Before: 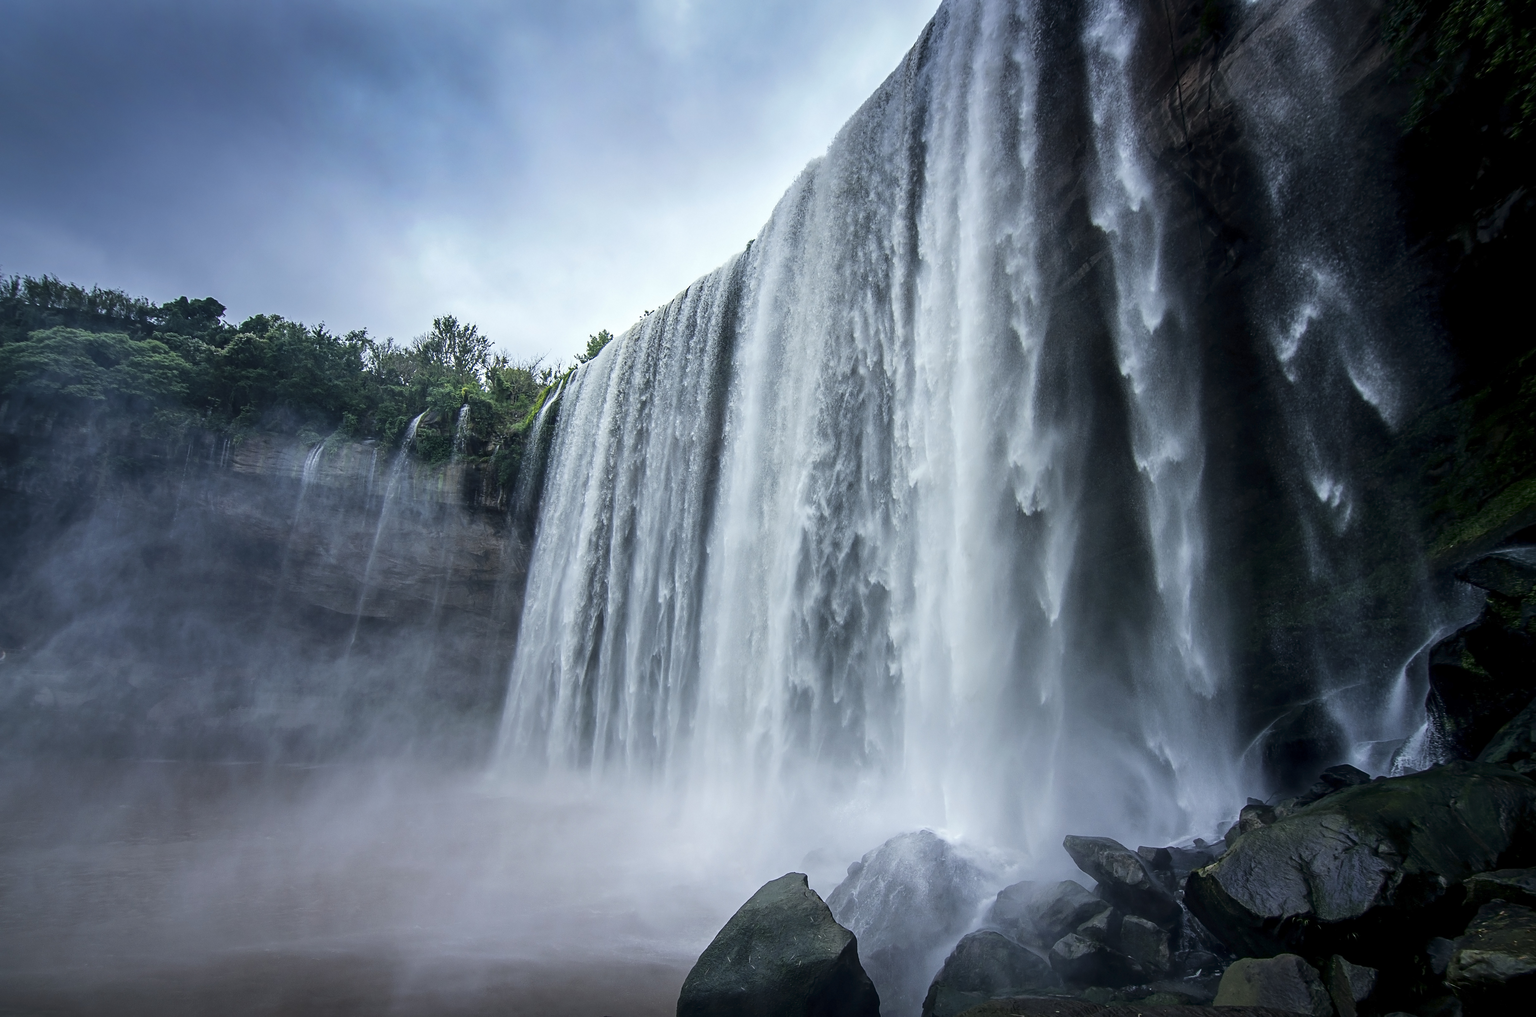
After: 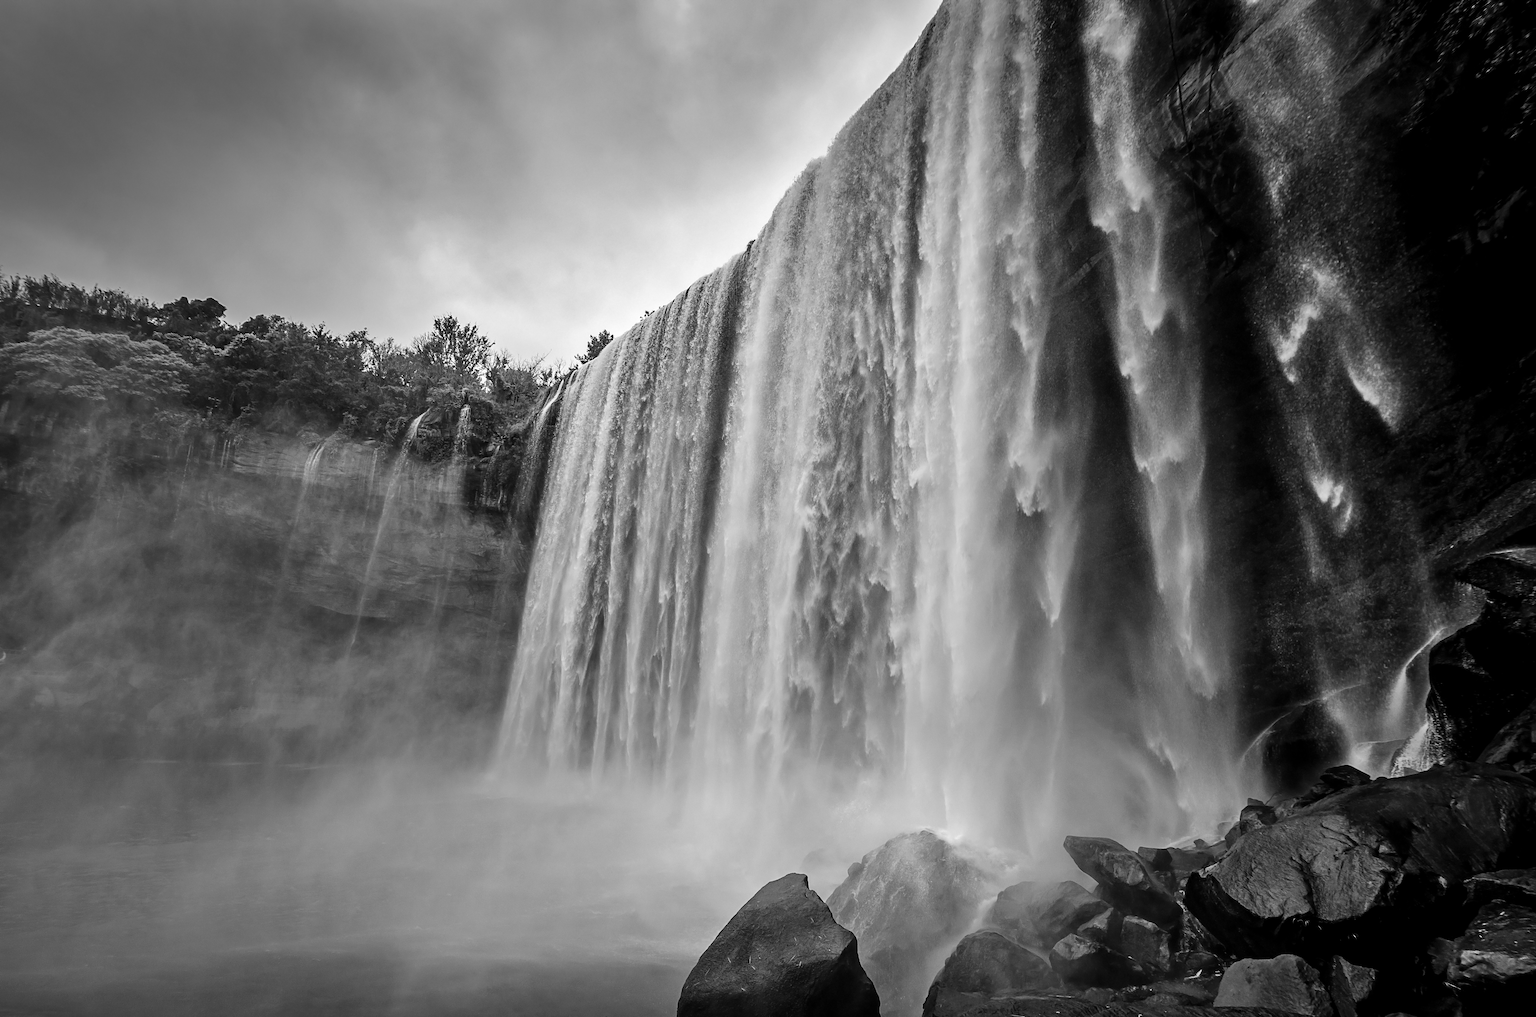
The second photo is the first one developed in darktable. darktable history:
shadows and highlights: soften with gaussian
monochrome: on, module defaults
